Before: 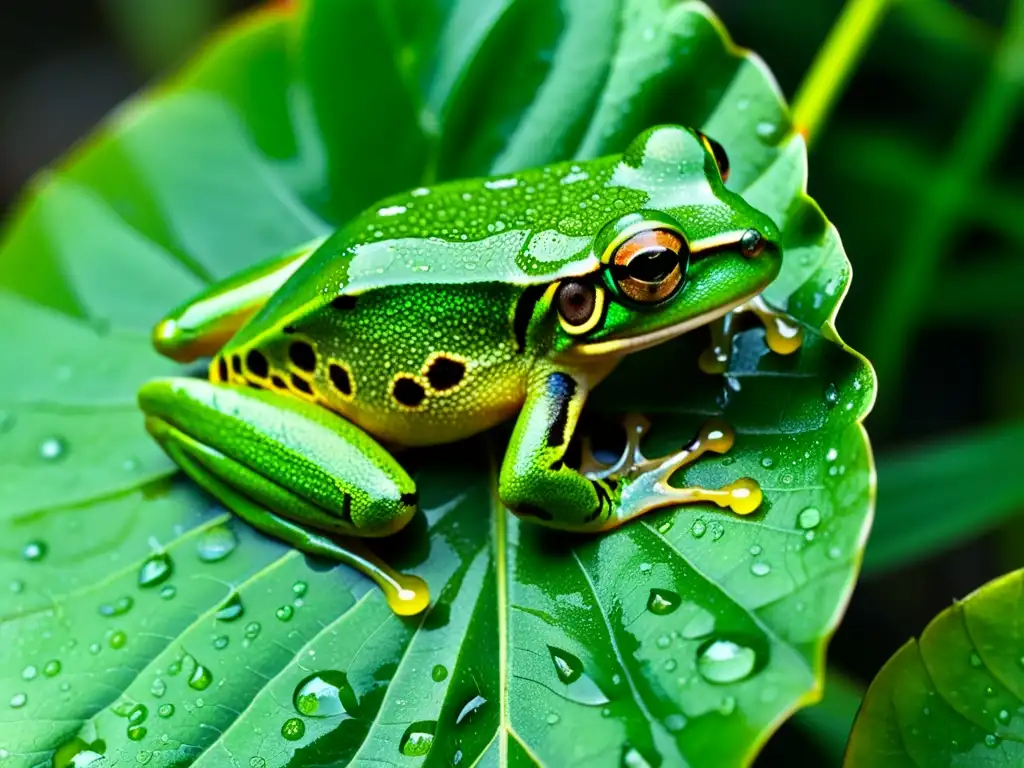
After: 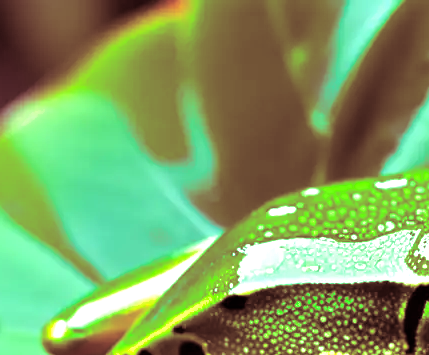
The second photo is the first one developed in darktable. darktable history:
exposure: black level correction 0, exposure 0.68 EV, compensate exposure bias true, compensate highlight preservation false
crop and rotate: left 10.817%, top 0.062%, right 47.194%, bottom 53.626%
split-toning: highlights › saturation 0, balance -61.83
